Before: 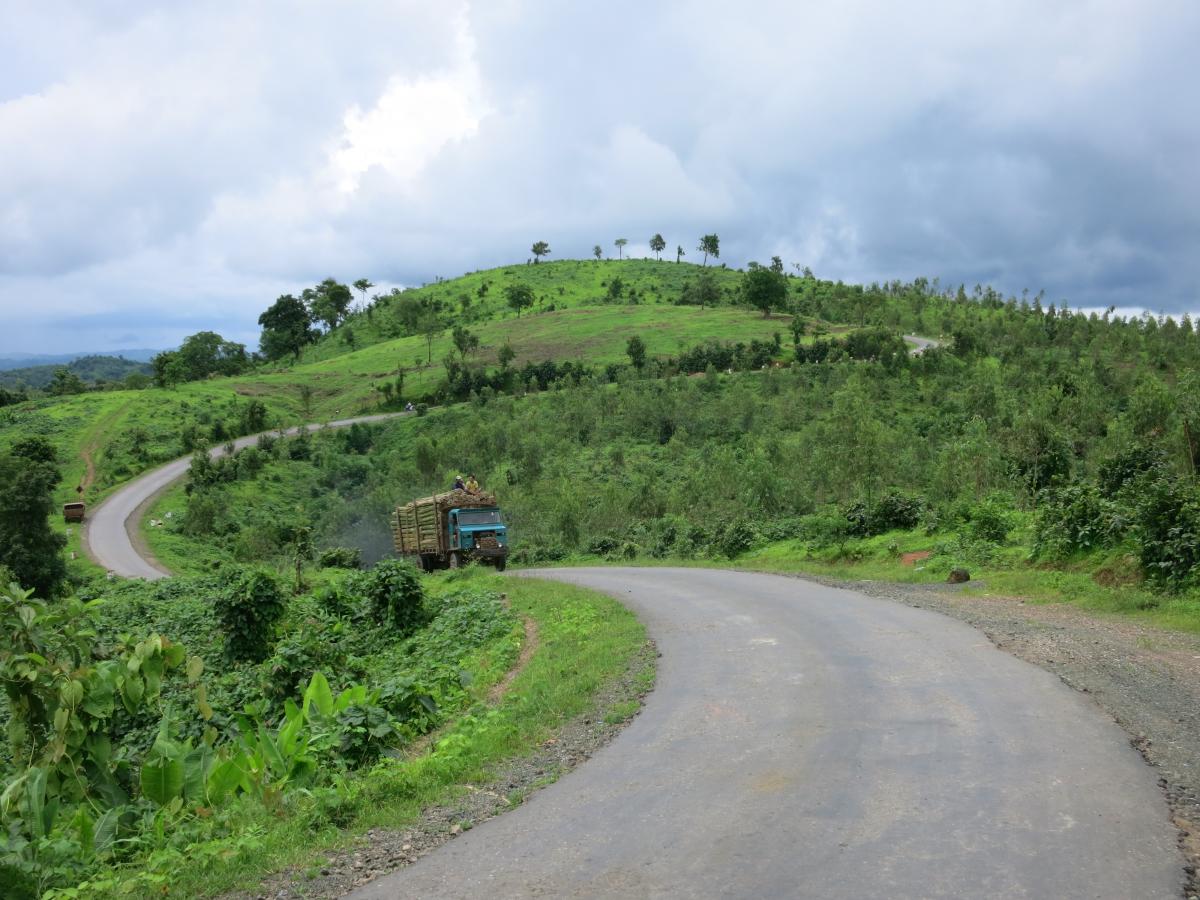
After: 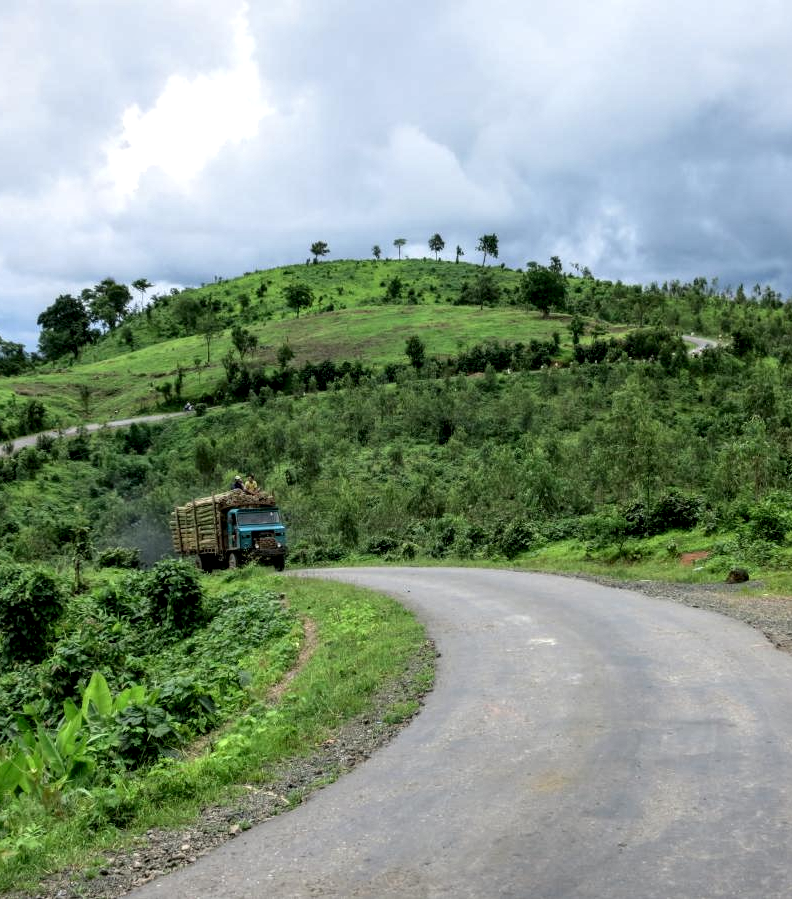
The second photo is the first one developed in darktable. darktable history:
crop and rotate: left 18.442%, right 15.508%
local contrast: highlights 20%, shadows 70%, detail 170%
